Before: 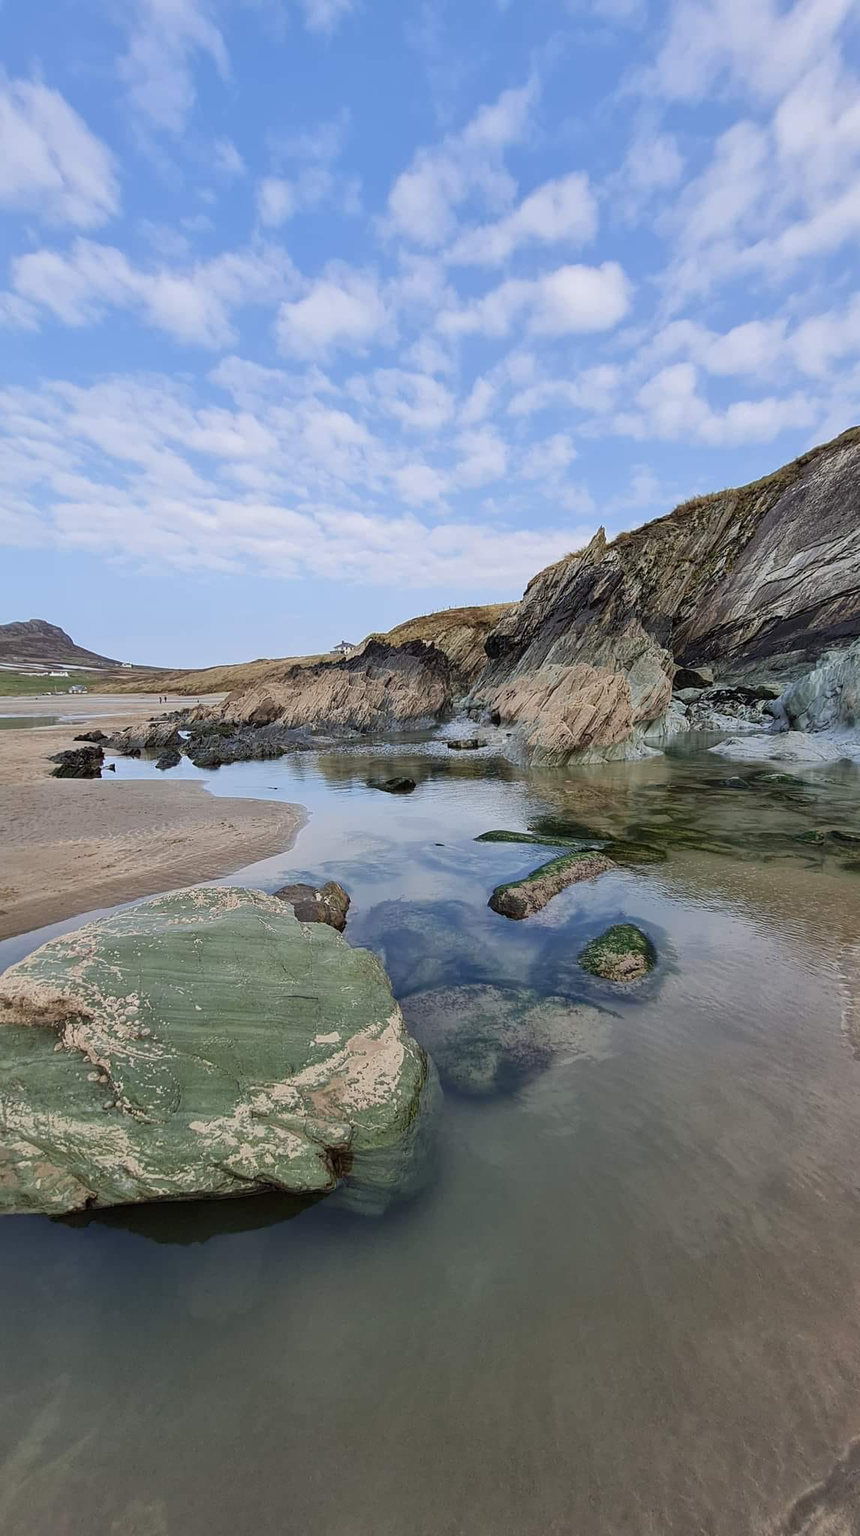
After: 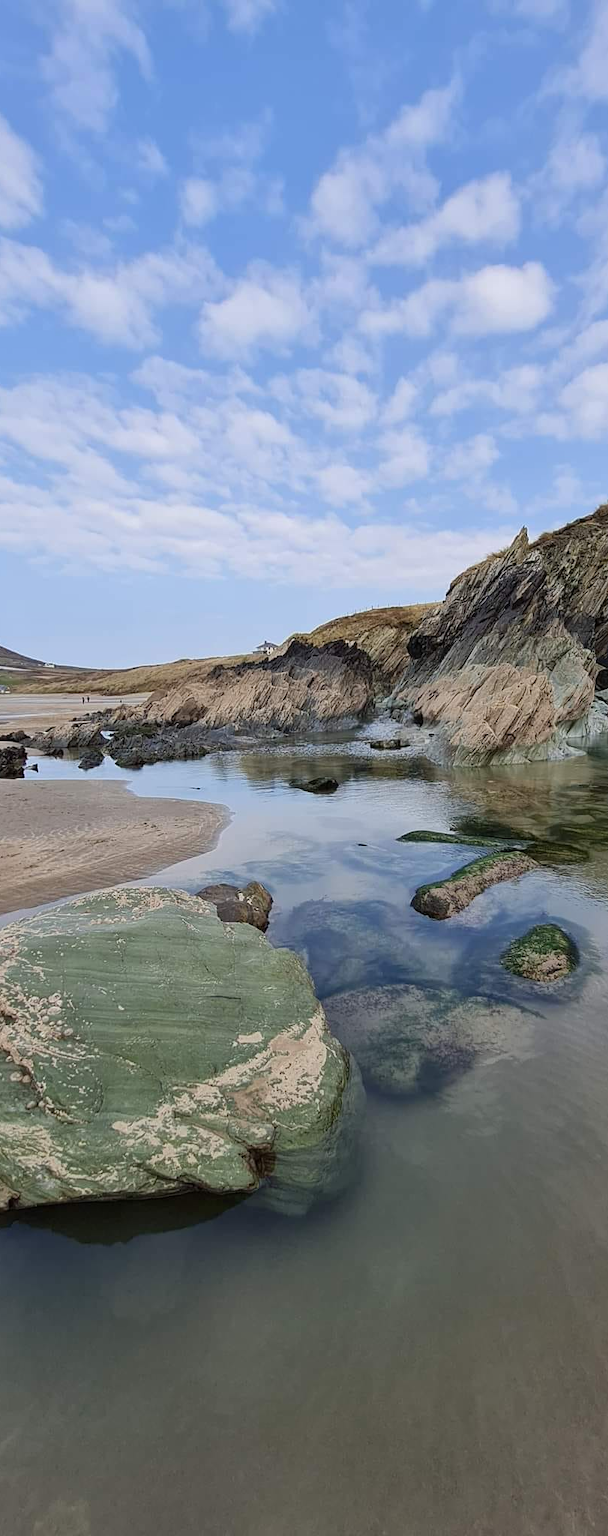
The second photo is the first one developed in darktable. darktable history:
tone equalizer: on, module defaults
crop and rotate: left 9.061%, right 20.142%
white balance: emerald 1
